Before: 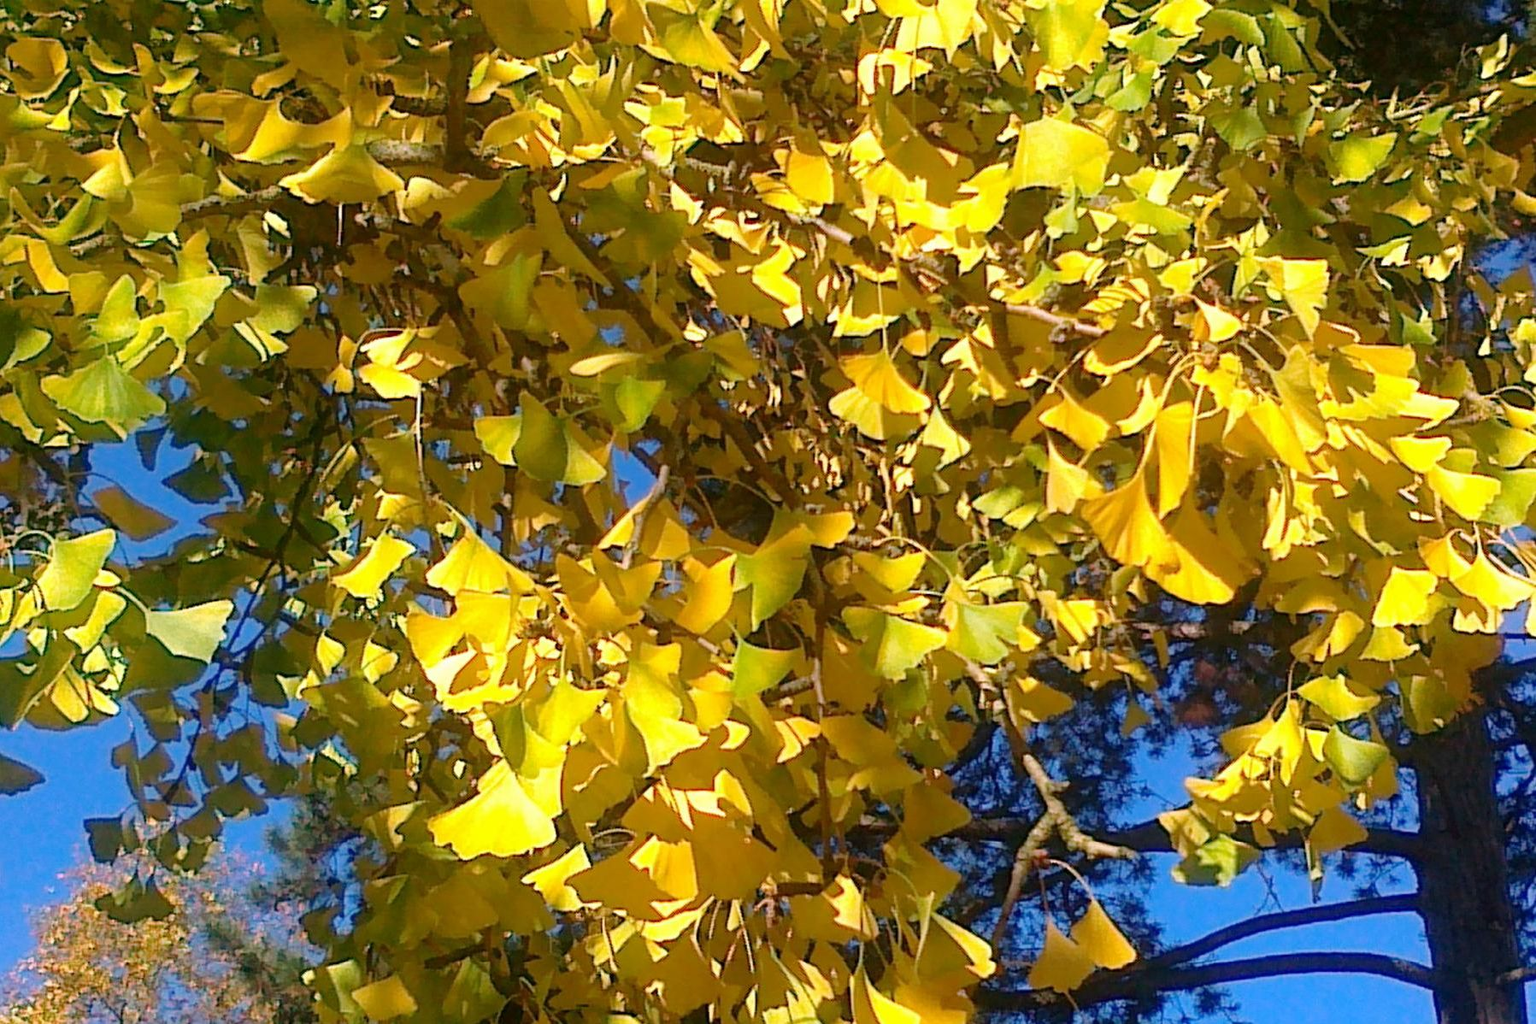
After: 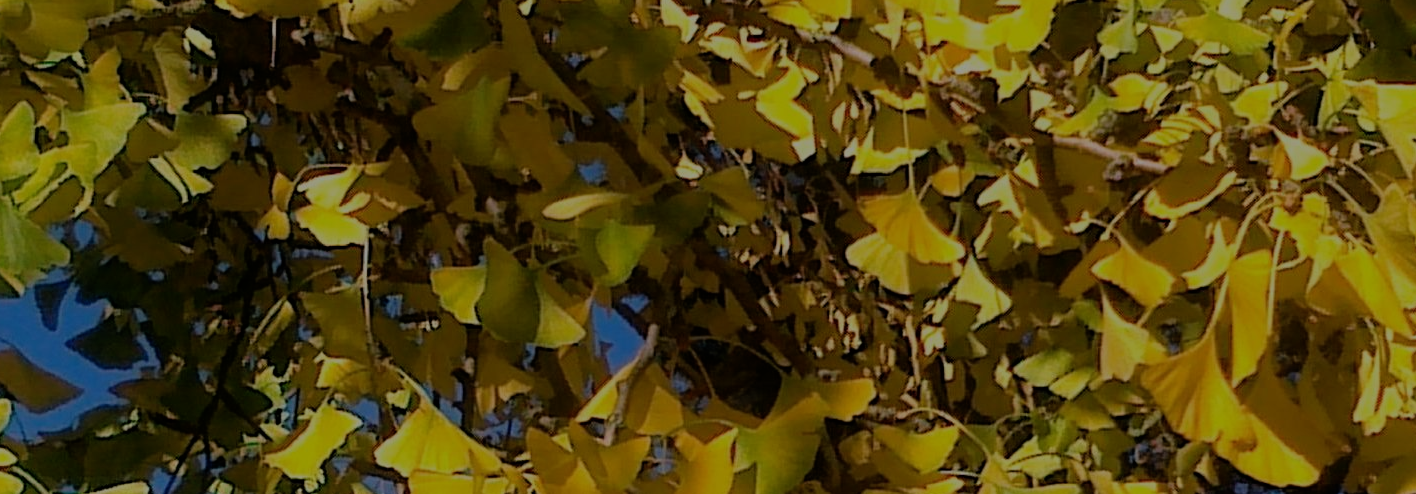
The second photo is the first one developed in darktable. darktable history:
filmic rgb: black relative exposure -7.65 EV, white relative exposure 4.56 EV, hardness 3.61, color science v6 (2022)
exposure: exposure -1.55 EV, compensate highlight preservation false
crop: left 6.904%, top 18.368%, right 14.292%, bottom 40.368%
